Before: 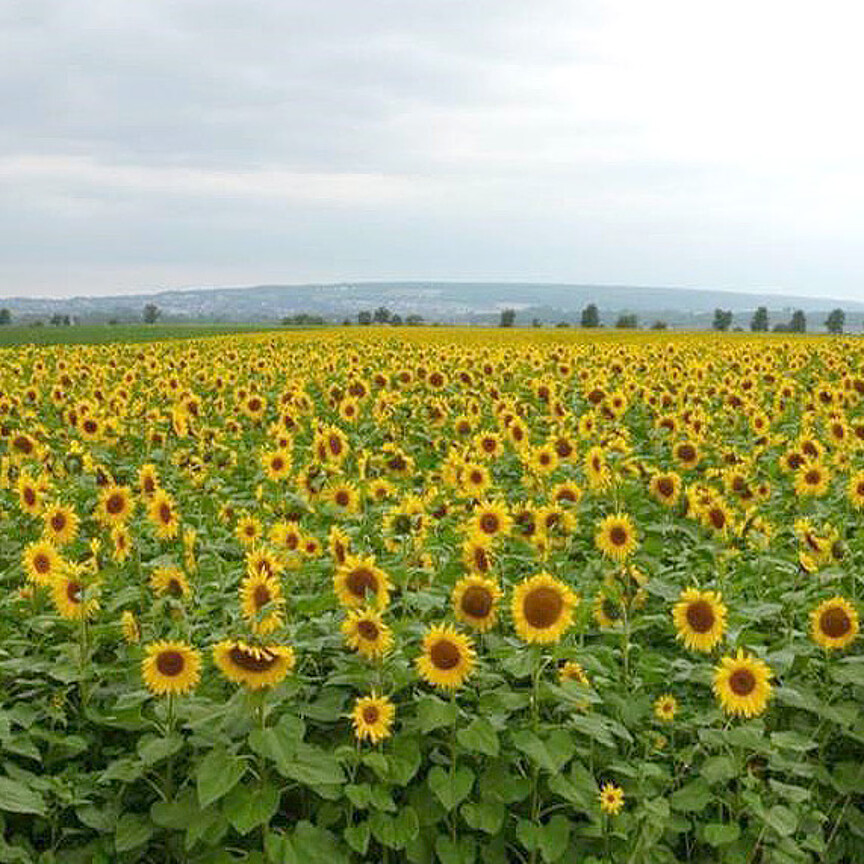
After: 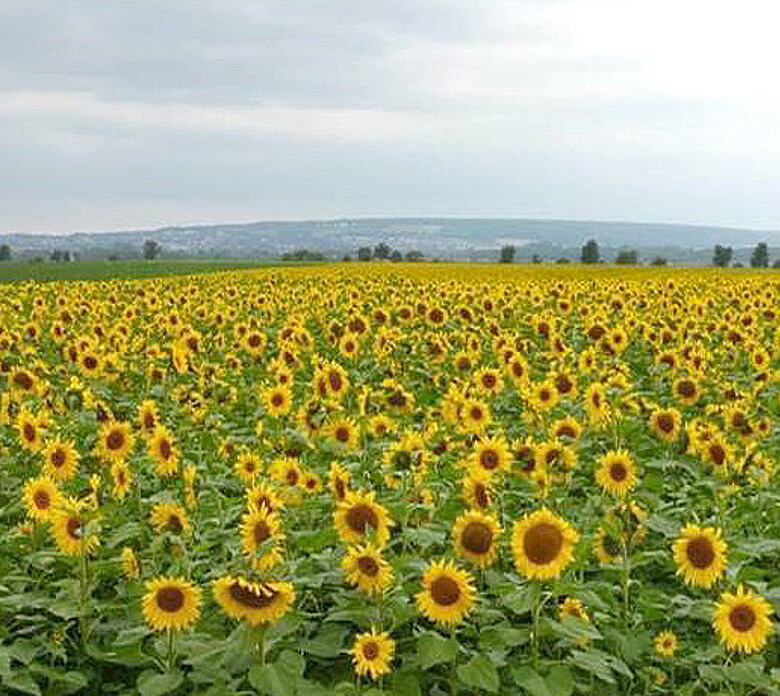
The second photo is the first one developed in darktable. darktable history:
crop: top 7.49%, right 9.717%, bottom 11.943%
shadows and highlights: radius 125.46, shadows 30.51, highlights -30.51, low approximation 0.01, soften with gaussian
sharpen: amount 0.2
